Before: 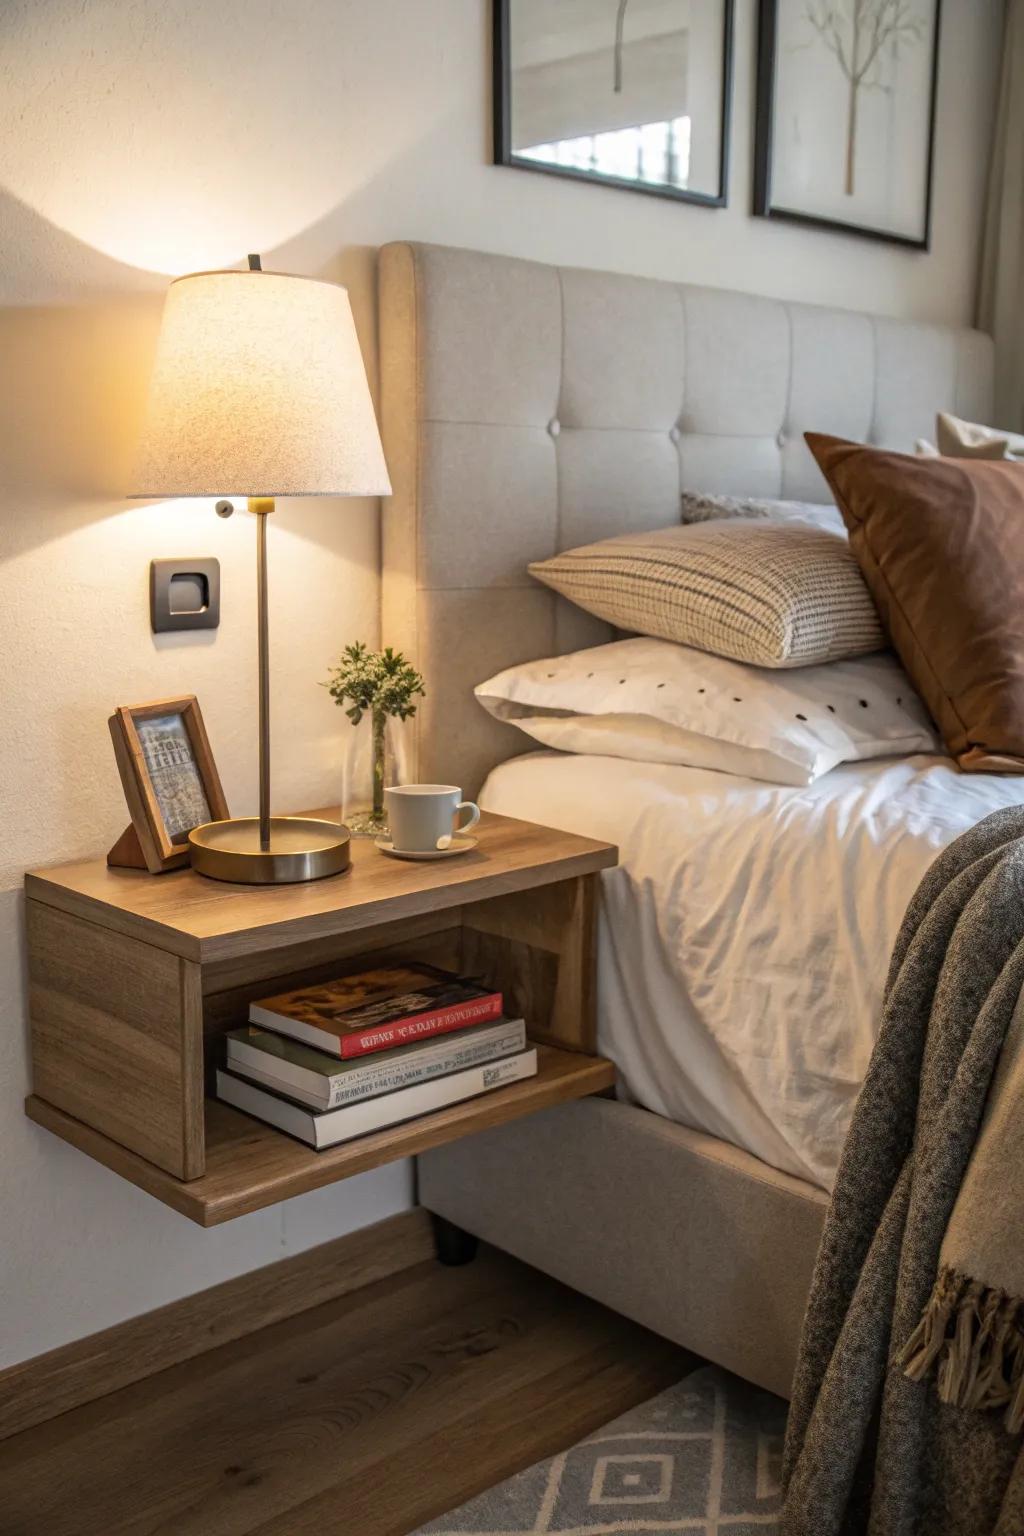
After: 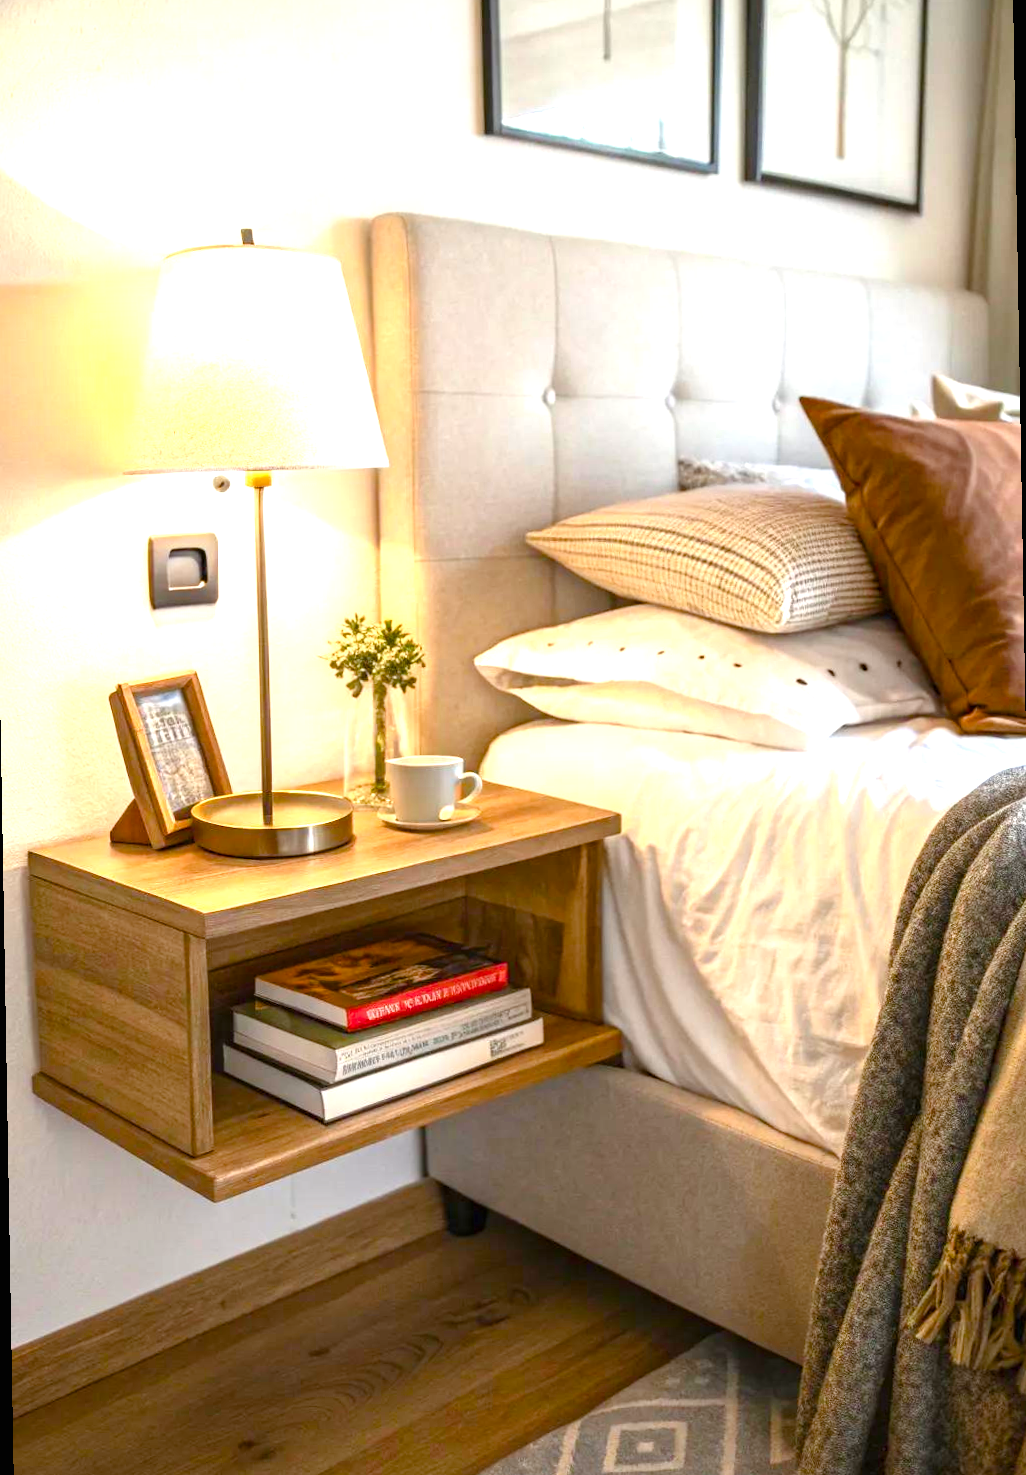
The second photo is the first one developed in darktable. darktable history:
color balance rgb: perceptual saturation grading › global saturation 35%, perceptual saturation grading › highlights -25%, perceptual saturation grading › shadows 50%
rotate and perspective: rotation -1°, crop left 0.011, crop right 0.989, crop top 0.025, crop bottom 0.975
exposure: black level correction 0, exposure 1.3 EV, compensate exposure bias true, compensate highlight preservation false
